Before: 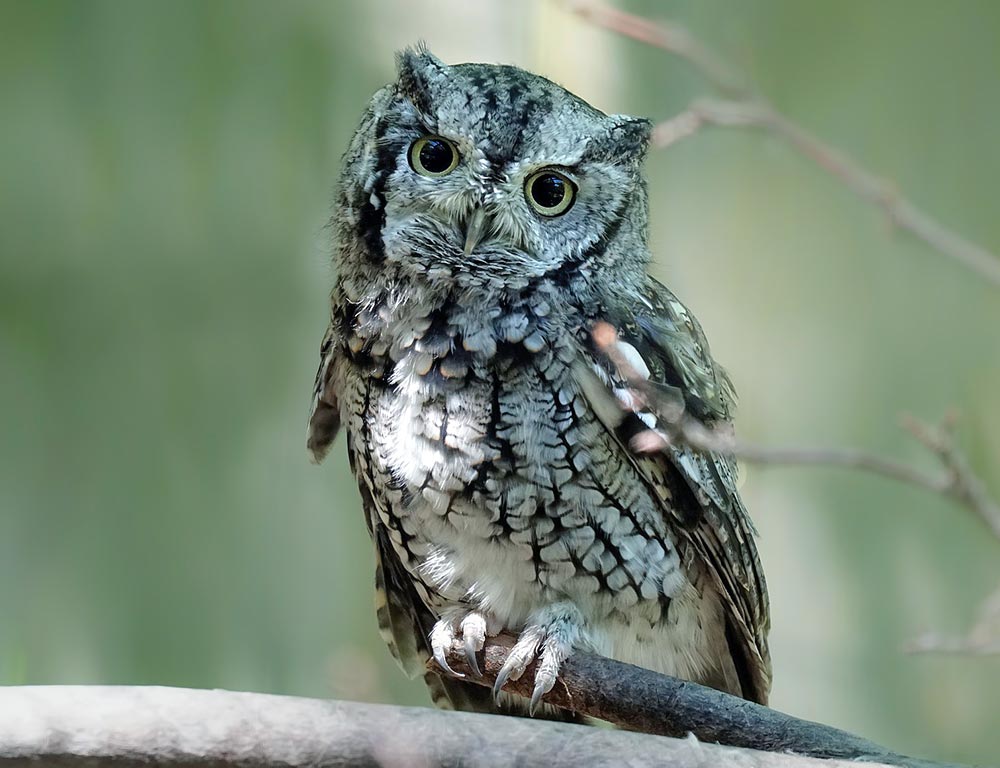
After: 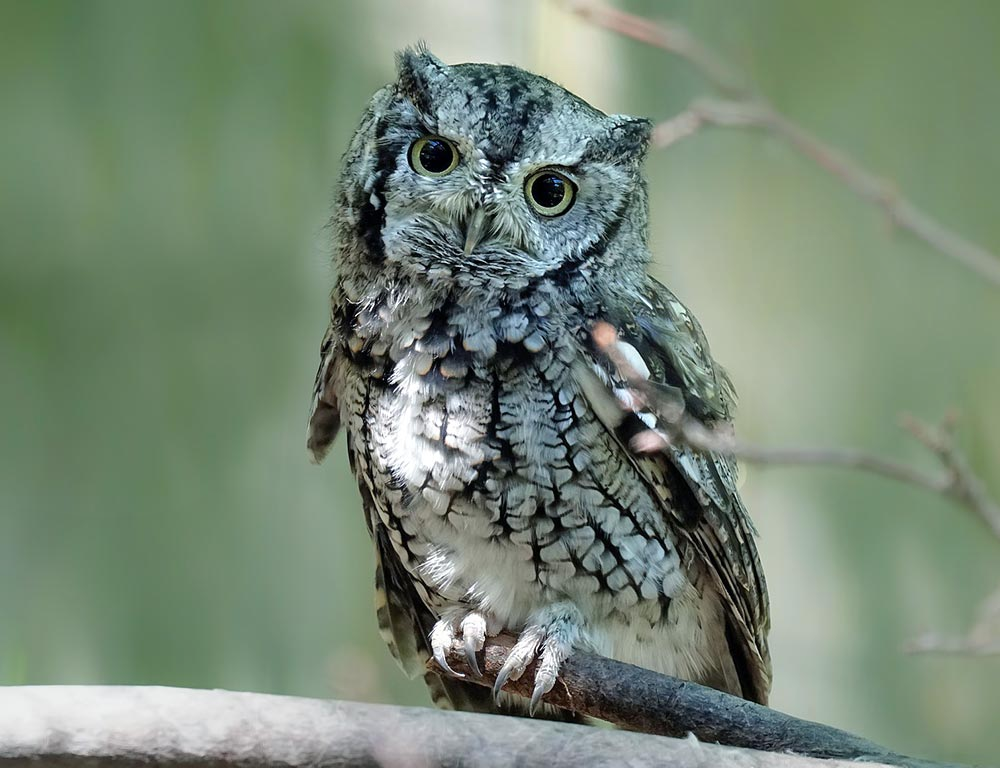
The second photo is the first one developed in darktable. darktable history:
shadows and highlights: shadows 58.77, soften with gaussian
